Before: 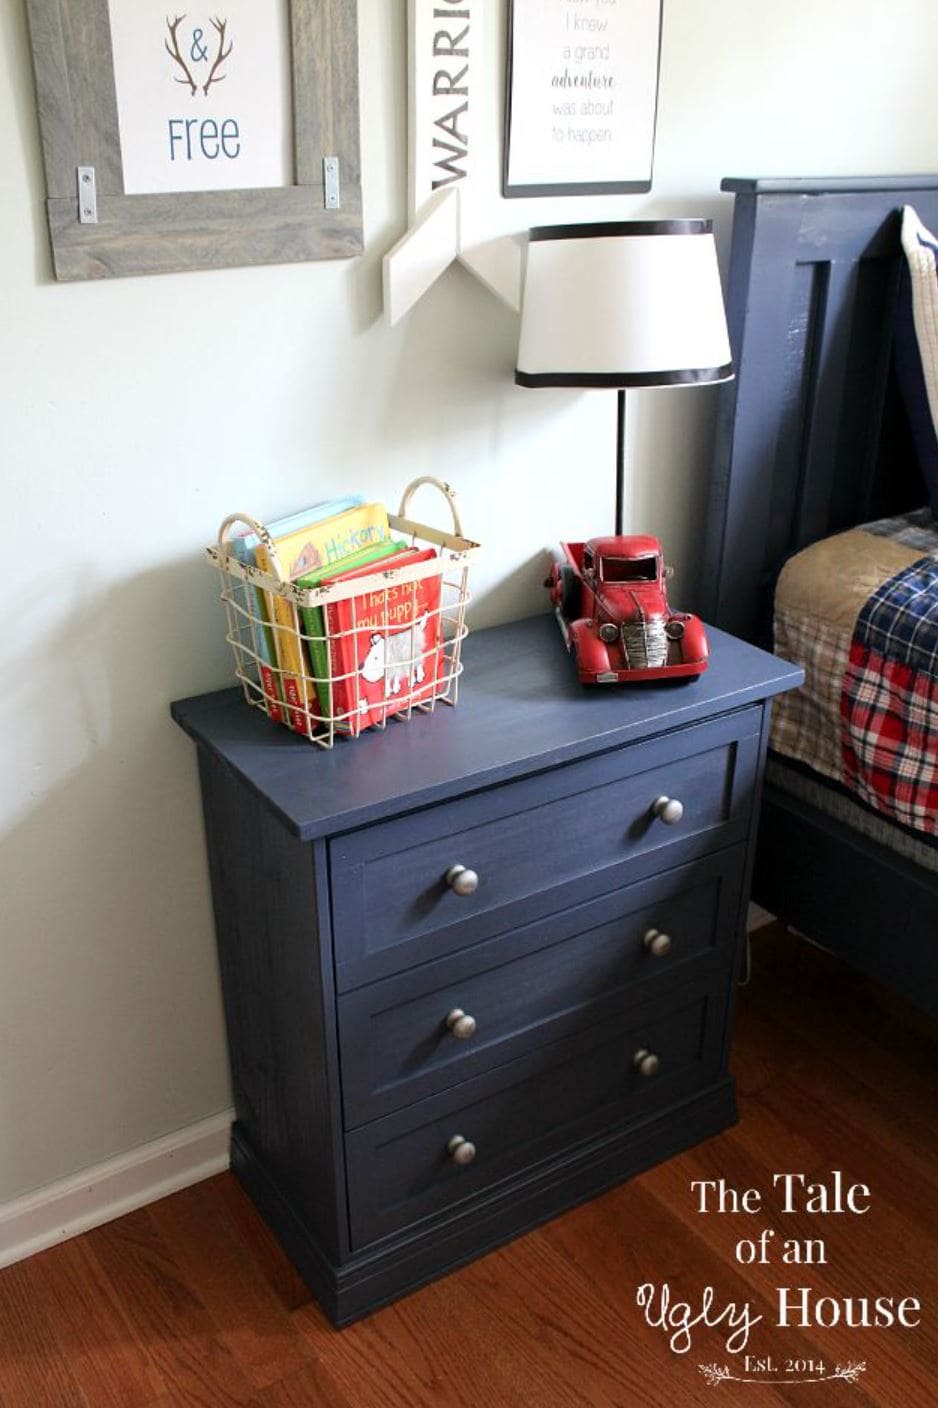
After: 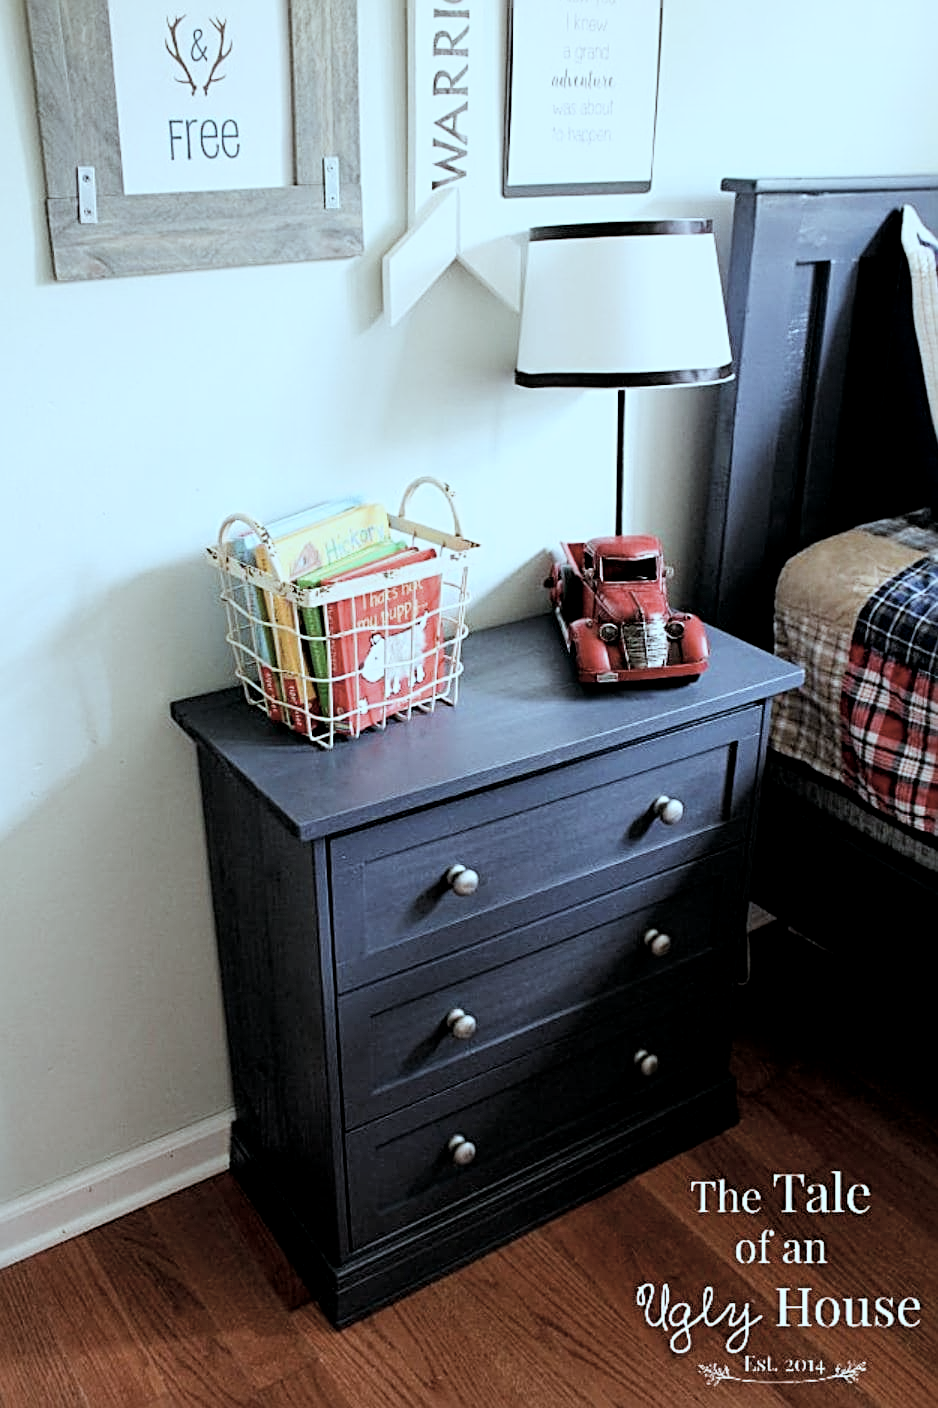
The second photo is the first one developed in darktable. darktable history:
sharpen: radius 3.119
color correction: highlights a* -12.64, highlights b* -18.1, saturation 0.7
exposure: black level correction 0, exposure 0.5 EV, compensate exposure bias true, compensate highlight preservation false
filmic rgb: black relative exposure -7.65 EV, white relative exposure 4.56 EV, hardness 3.61
color balance: lift [0.998, 0.998, 1.001, 1.002], gamma [0.995, 1.025, 0.992, 0.975], gain [0.995, 1.02, 0.997, 0.98]
local contrast: highlights 100%, shadows 100%, detail 120%, midtone range 0.2
color balance rgb: linear chroma grading › global chroma 10%, global vibrance 10%, contrast 15%, saturation formula JzAzBz (2021)
